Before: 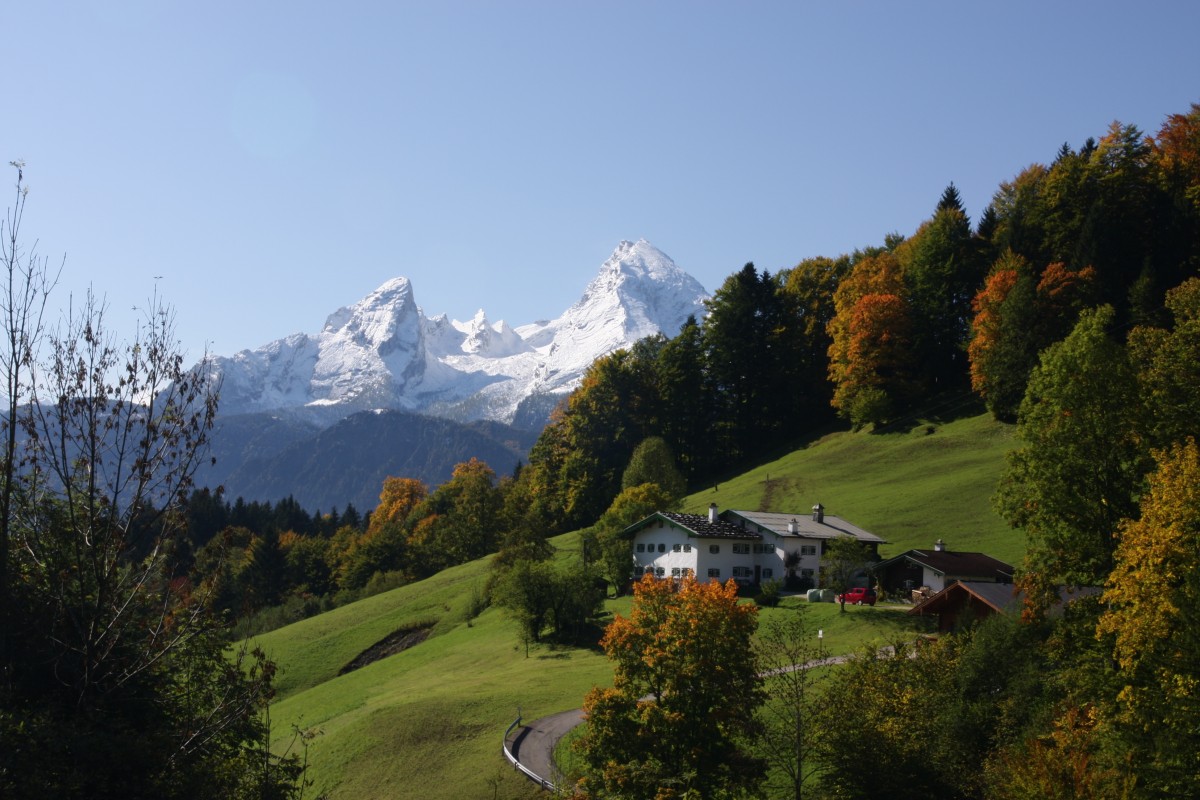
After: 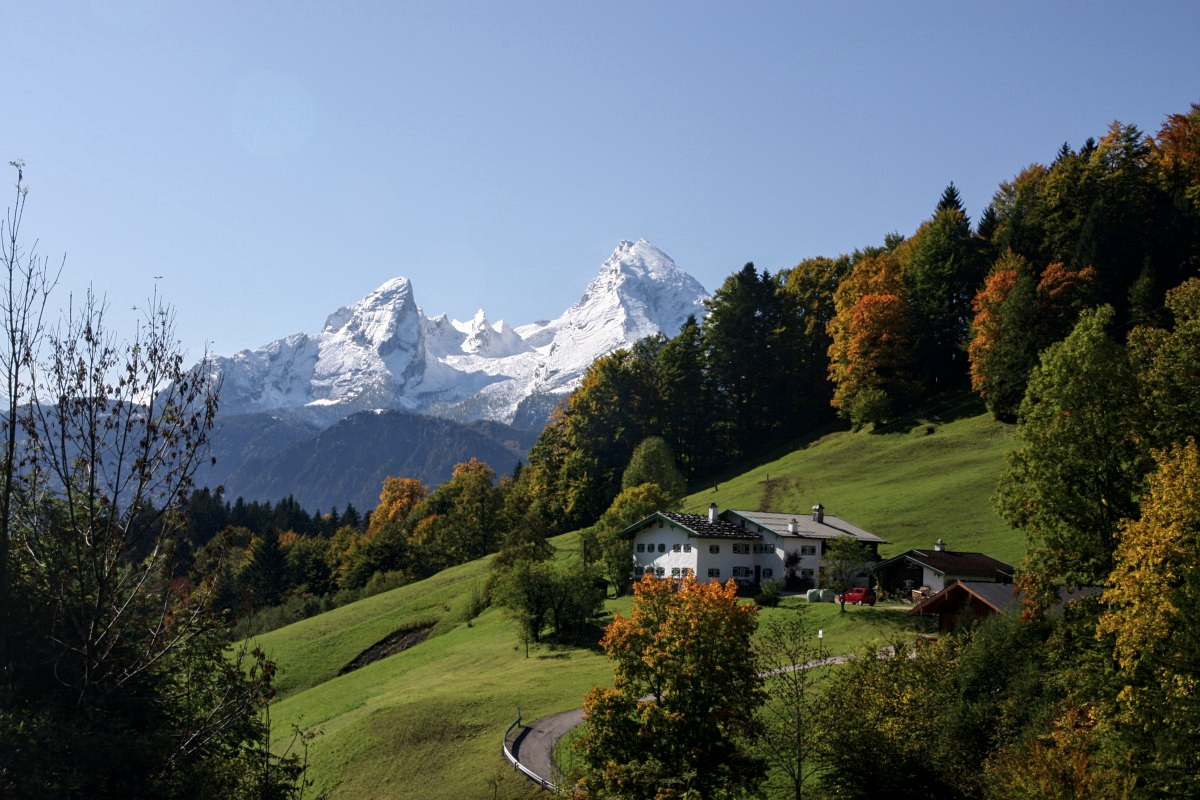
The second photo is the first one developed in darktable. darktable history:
sharpen: amount 0.2
local contrast: detail 130%
